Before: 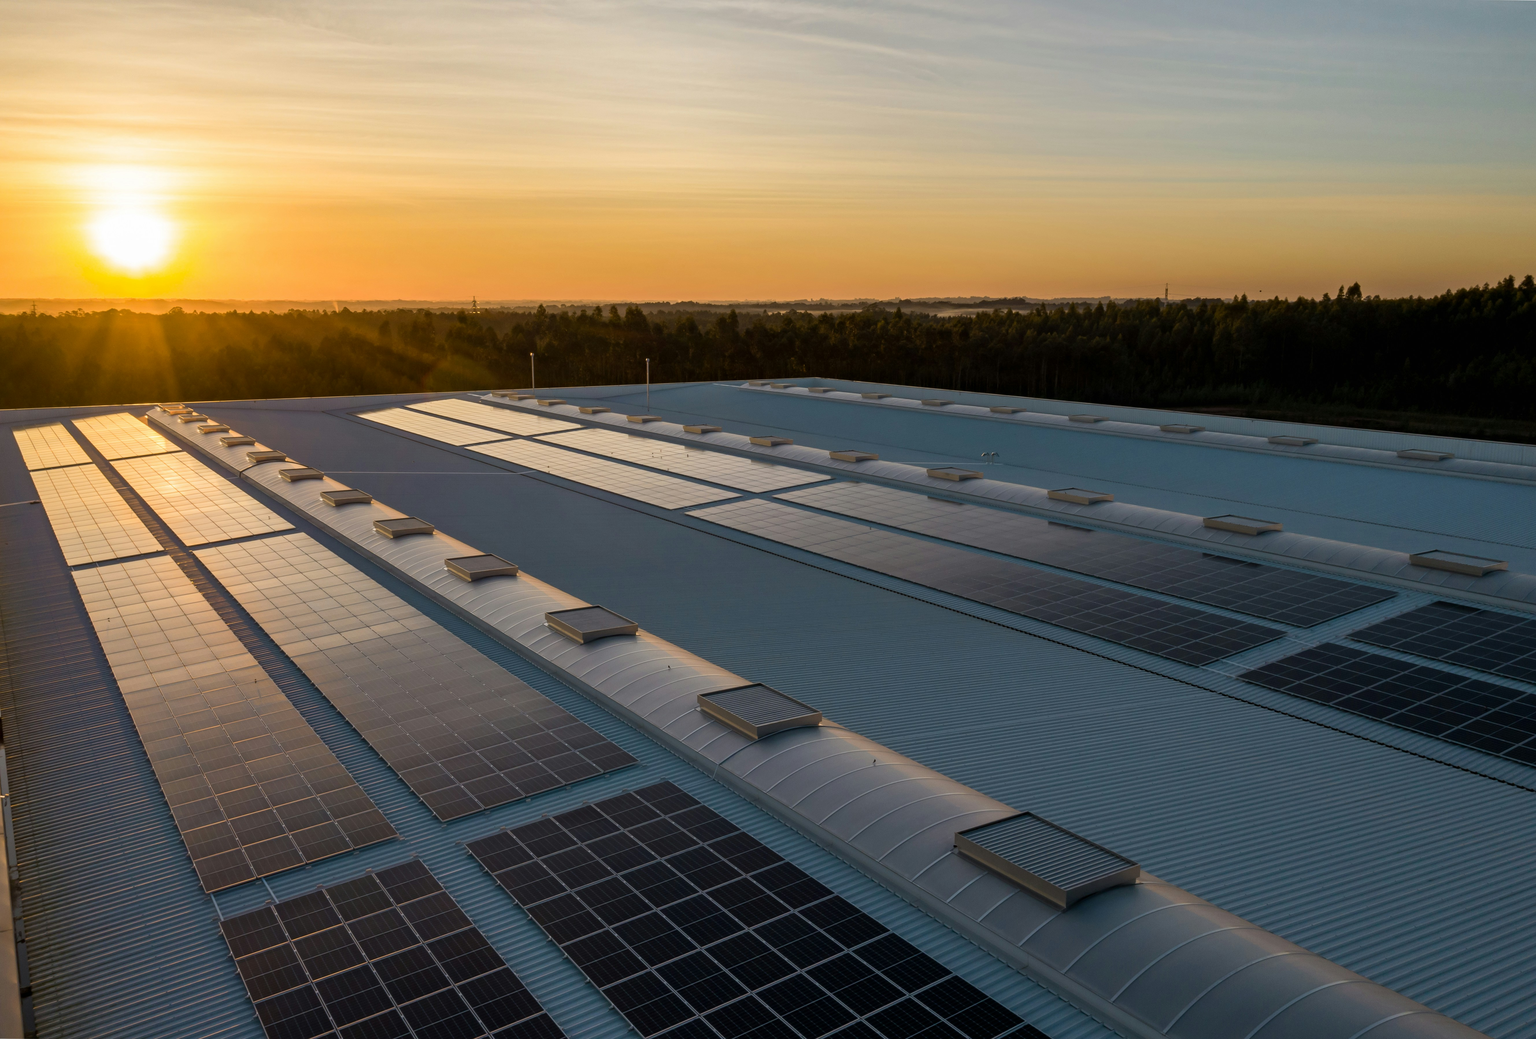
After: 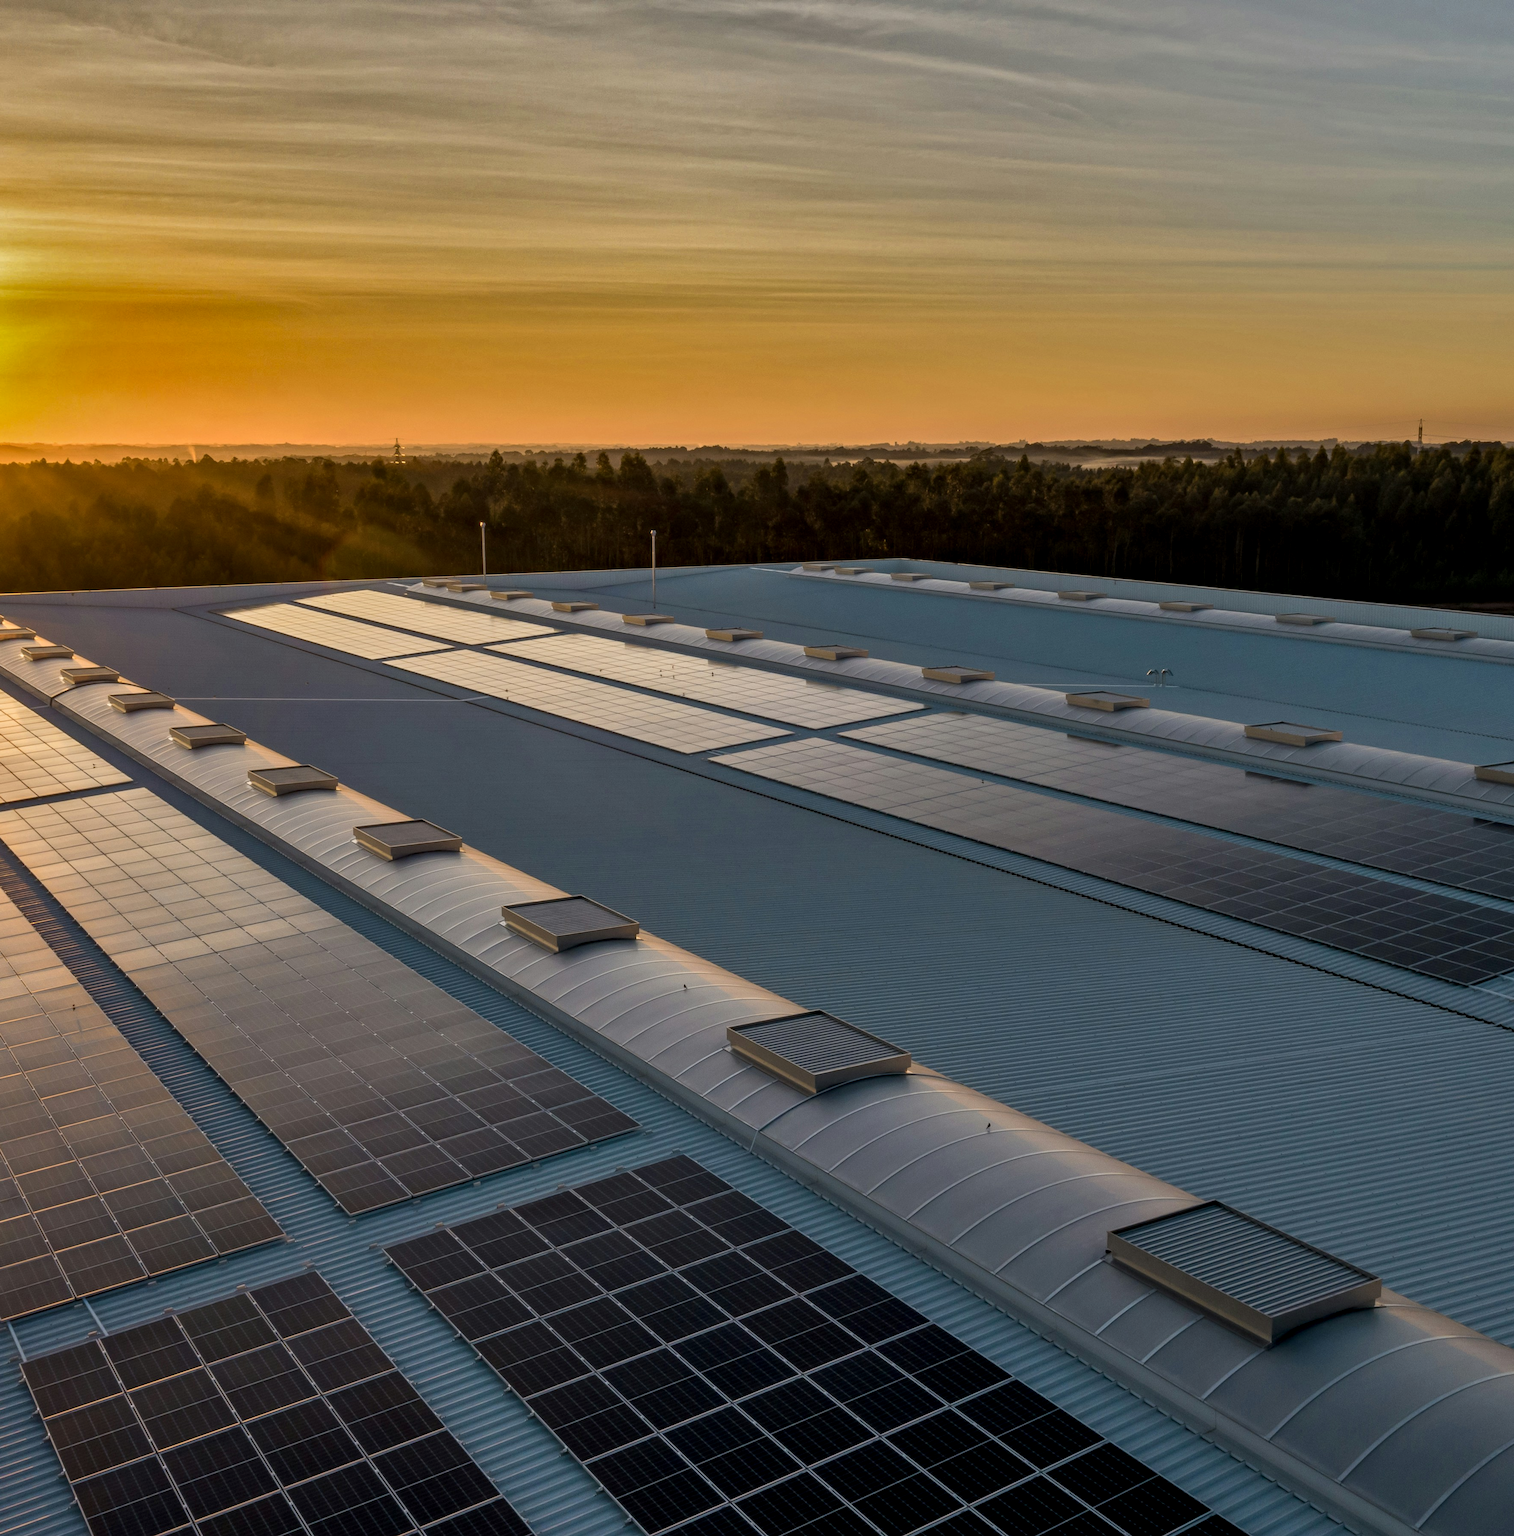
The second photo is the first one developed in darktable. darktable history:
crop and rotate: left 13.401%, right 19.897%
shadows and highlights: shadows 24.46, highlights -76.38, soften with gaussian
local contrast: on, module defaults
